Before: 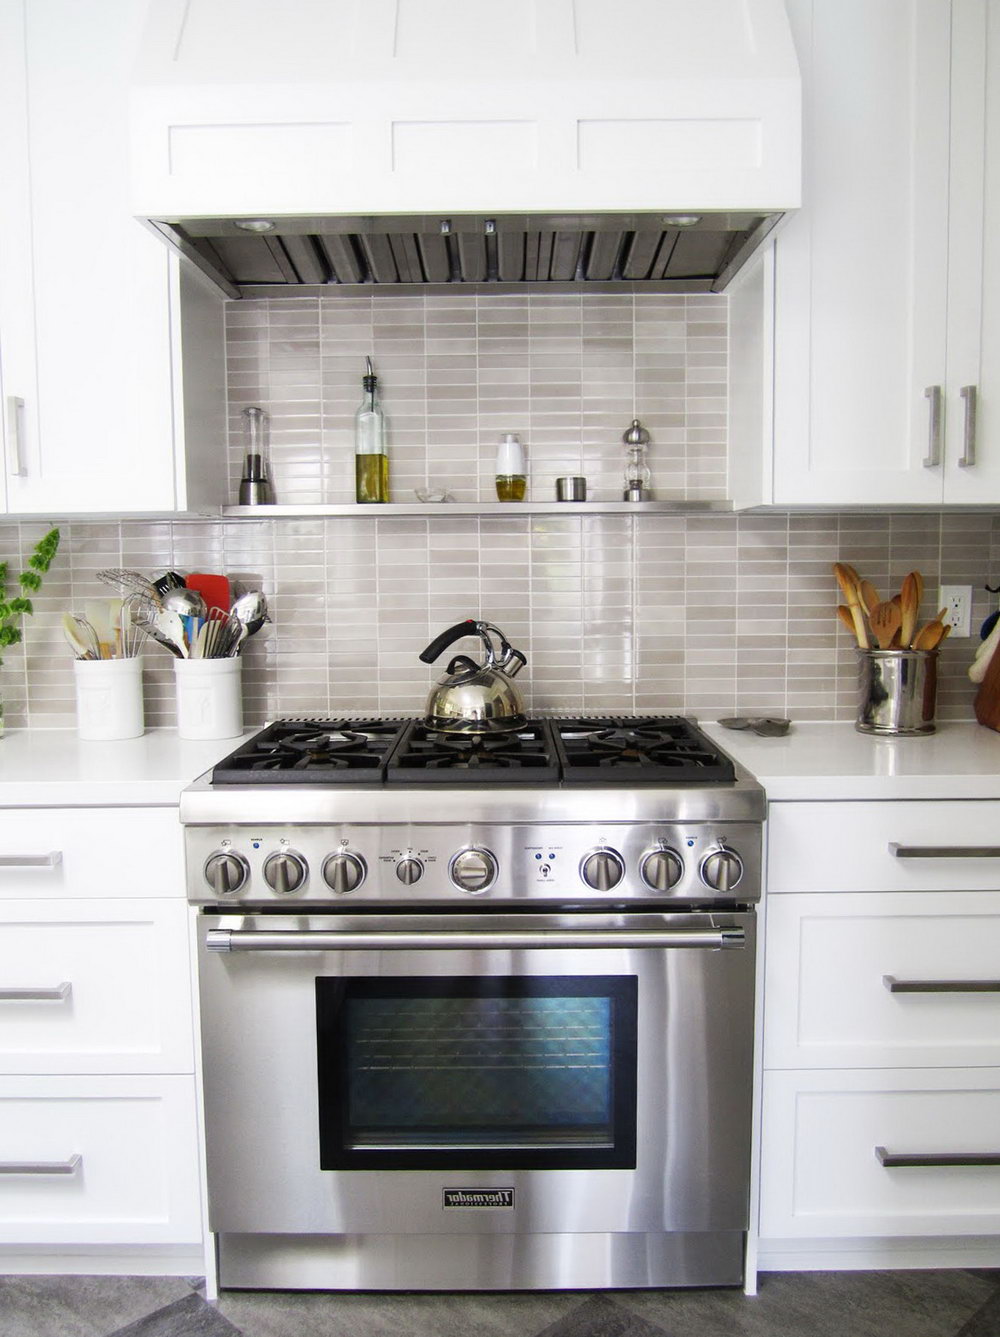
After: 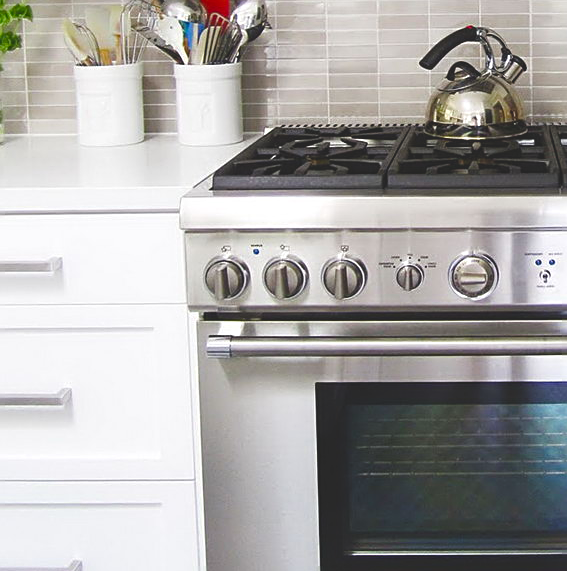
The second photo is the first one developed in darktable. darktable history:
crop: top 44.434%, right 43.235%, bottom 12.83%
color balance rgb: global offset › luminance 1.986%, linear chroma grading › global chroma 0.377%, perceptual saturation grading › global saturation 20%, perceptual saturation grading › highlights -25.655%, perceptual saturation grading › shadows 49.385%
sharpen: on, module defaults
